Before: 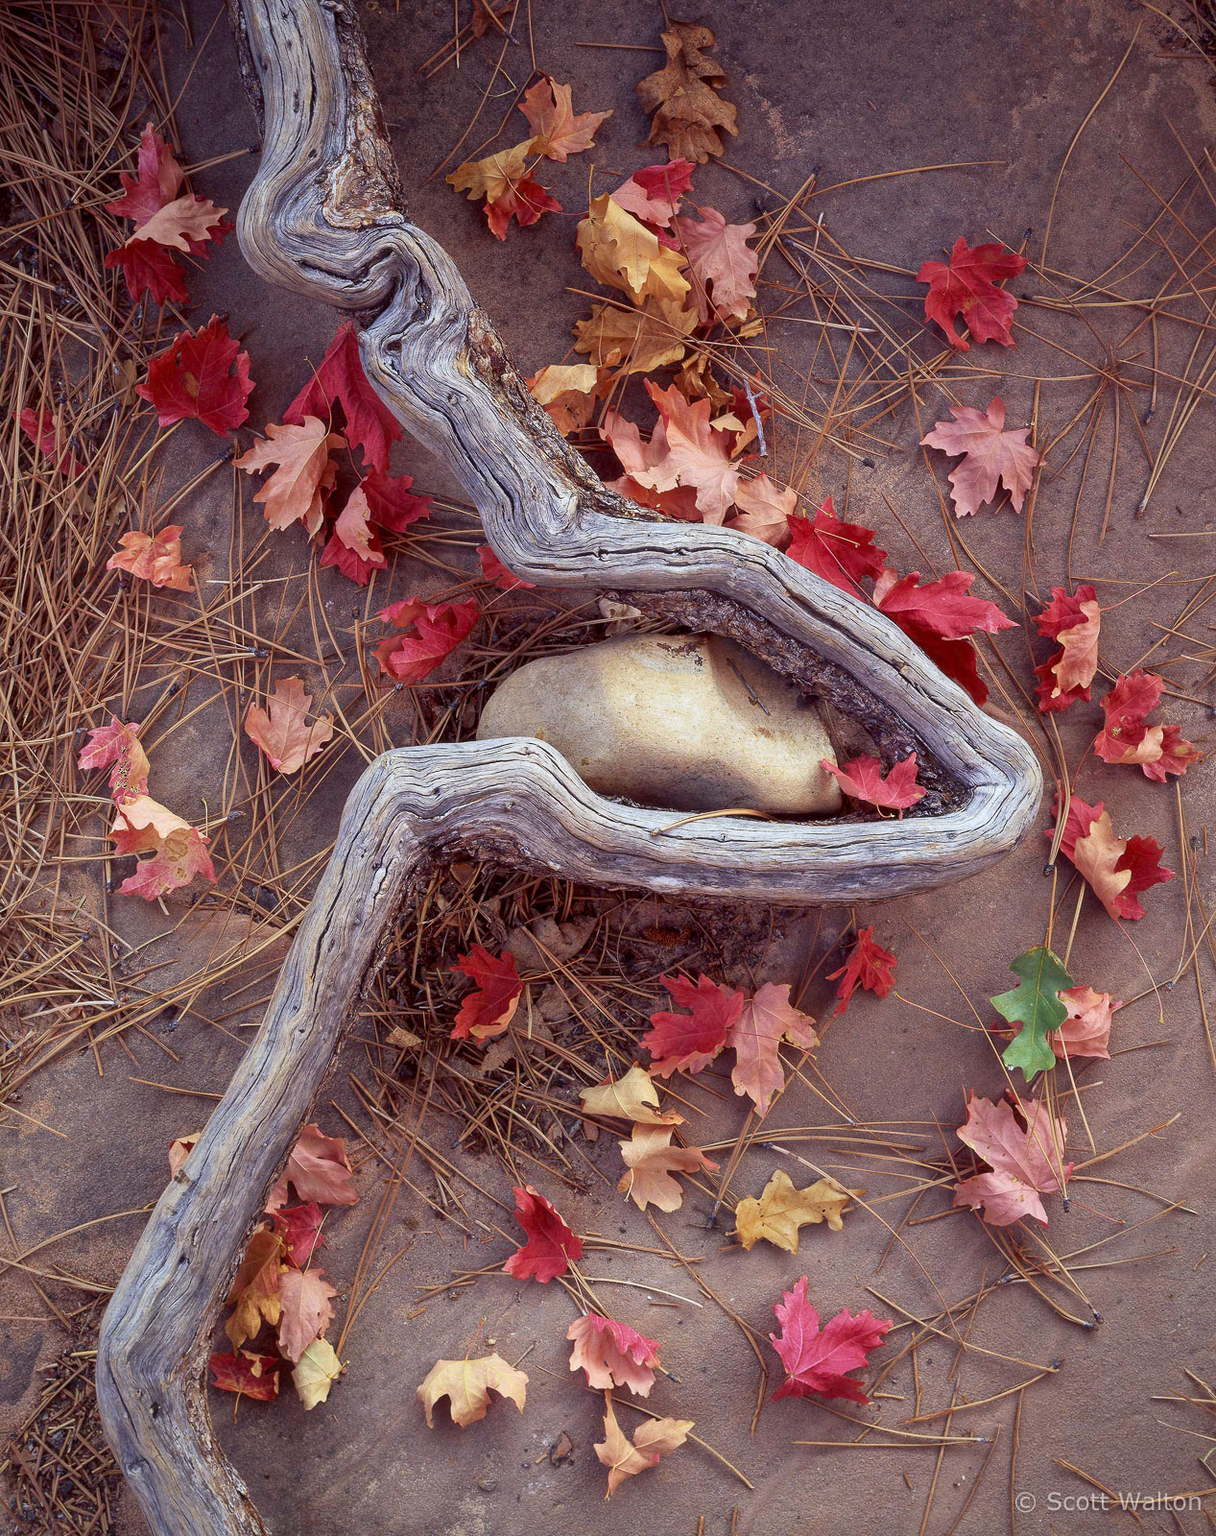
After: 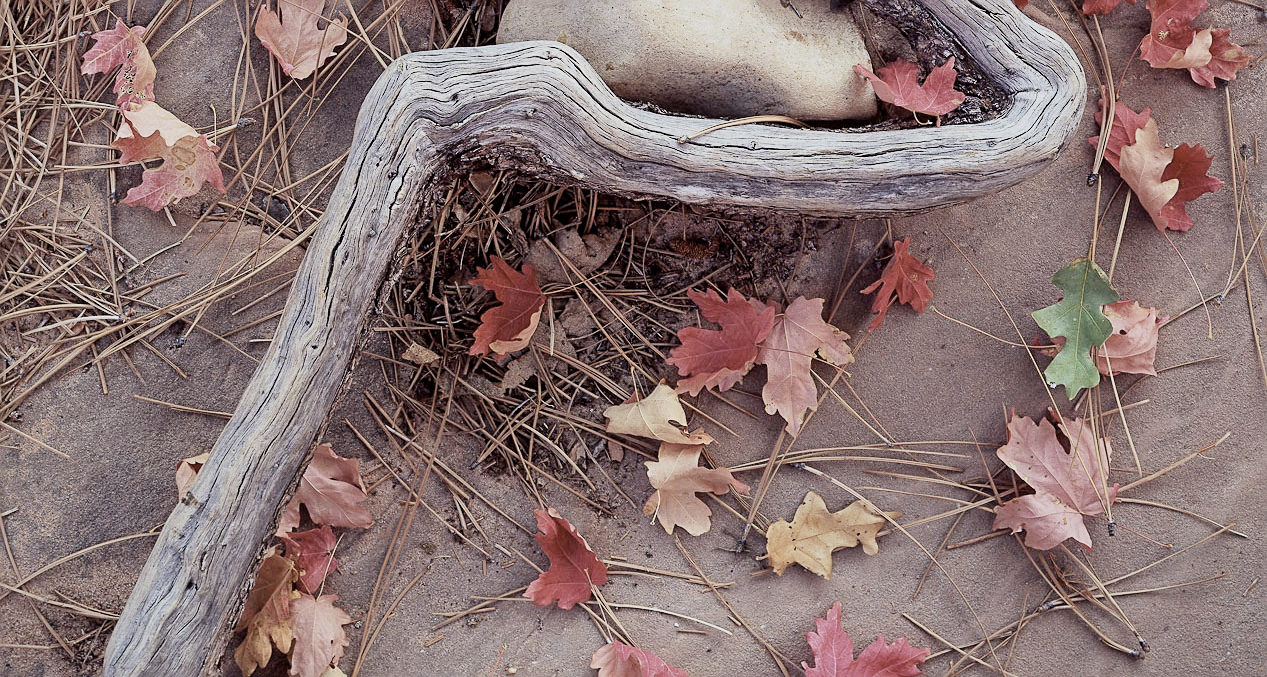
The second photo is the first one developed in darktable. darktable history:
exposure: black level correction 0.001, exposure 0.499 EV, compensate exposure bias true, compensate highlight preservation false
filmic rgb: black relative exposure -7.65 EV, white relative exposure 4.56 EV, threshold 2.94 EV, hardness 3.61, enable highlight reconstruction true
sharpen: on, module defaults
color correction: highlights b* 0.031, saturation 0.581
crop: top 45.455%, bottom 12.21%
